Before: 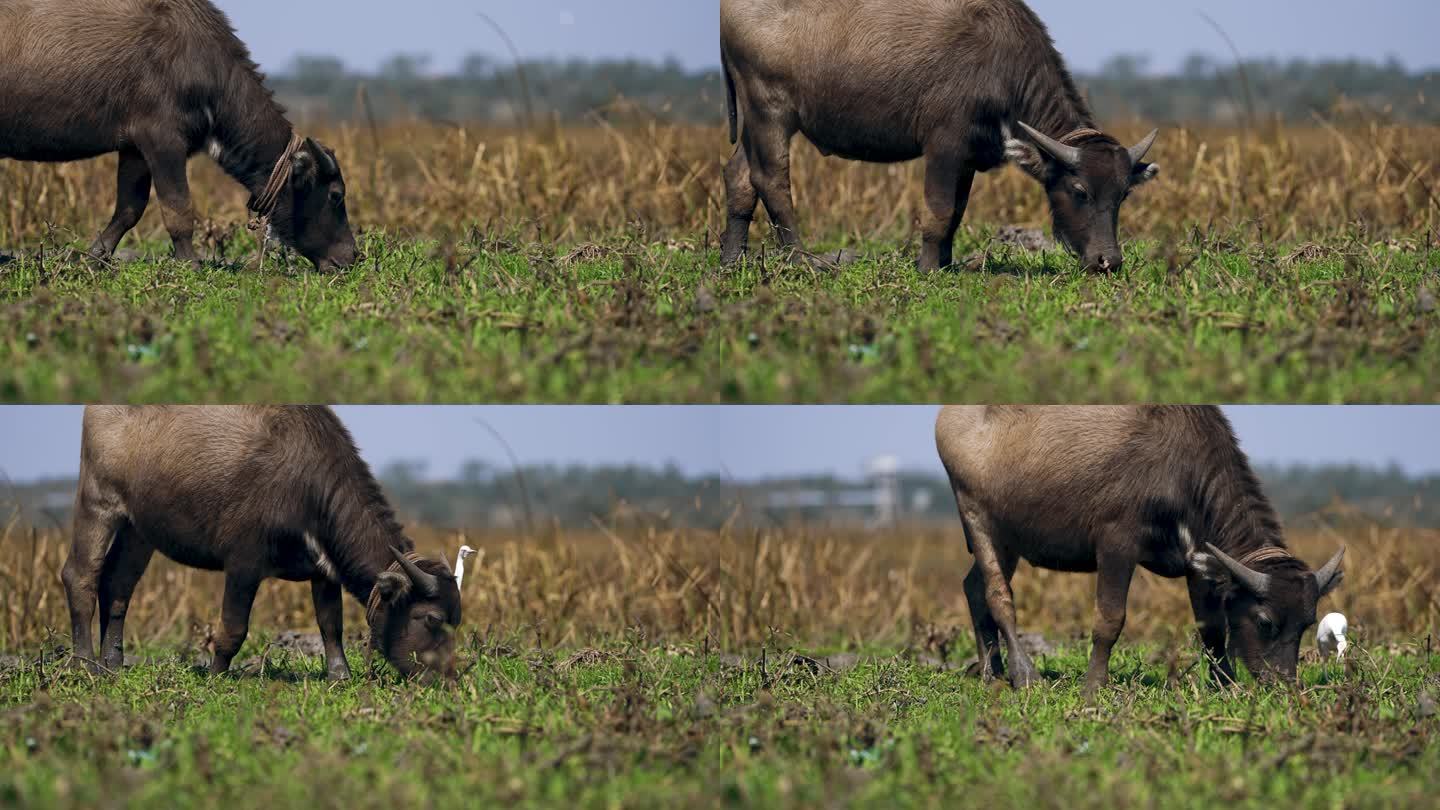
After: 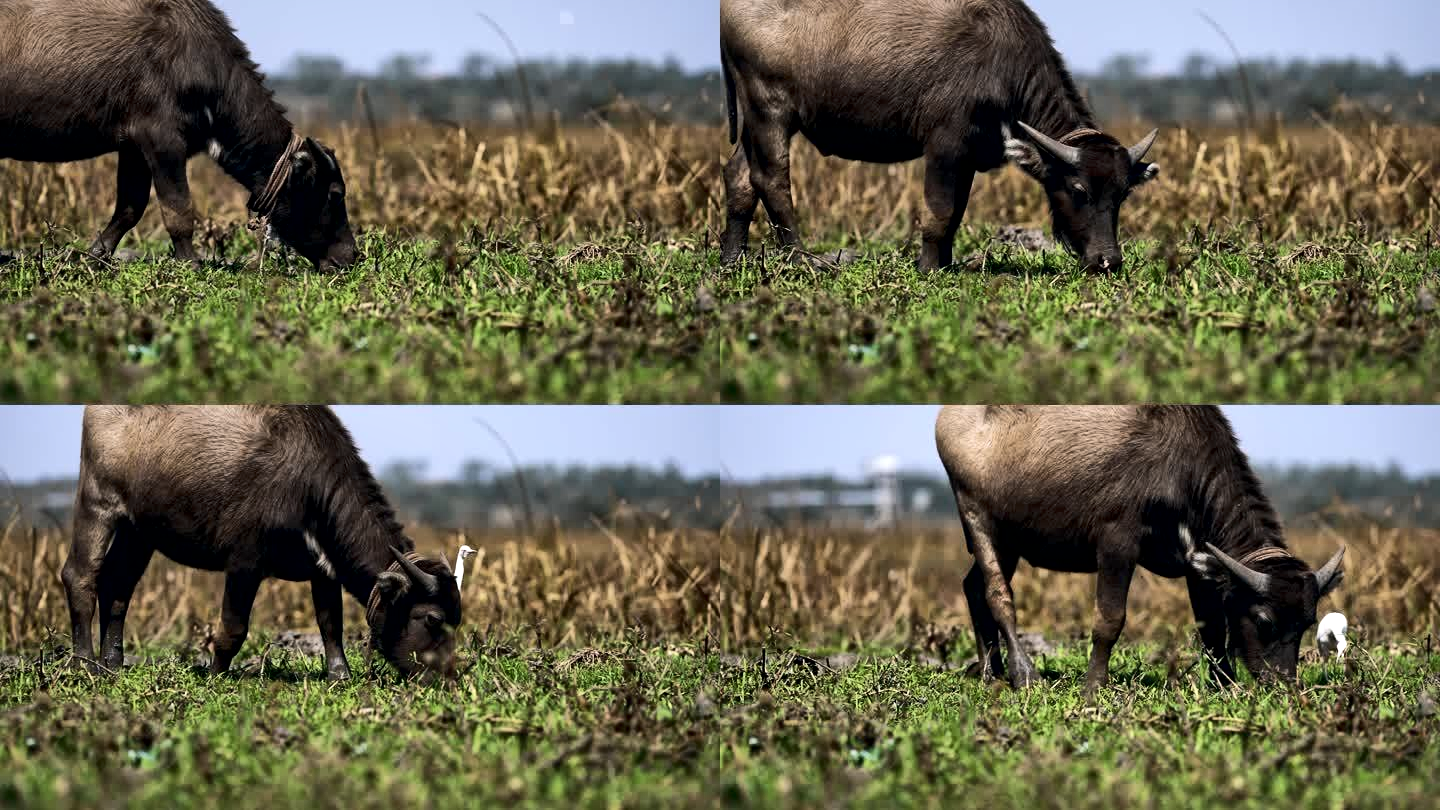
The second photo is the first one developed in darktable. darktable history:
exposure: black level correction 0.002, exposure -0.1 EV, compensate highlight preservation false
tone equalizer: -8 EV -0.75 EV, -7 EV -0.7 EV, -6 EV -0.6 EV, -5 EV -0.4 EV, -3 EV 0.4 EV, -2 EV 0.6 EV, -1 EV 0.7 EV, +0 EV 0.75 EV, edges refinement/feathering 500, mask exposure compensation -1.57 EV, preserve details no
local contrast: mode bilateral grid, contrast 20, coarseness 50, detail 171%, midtone range 0.2
